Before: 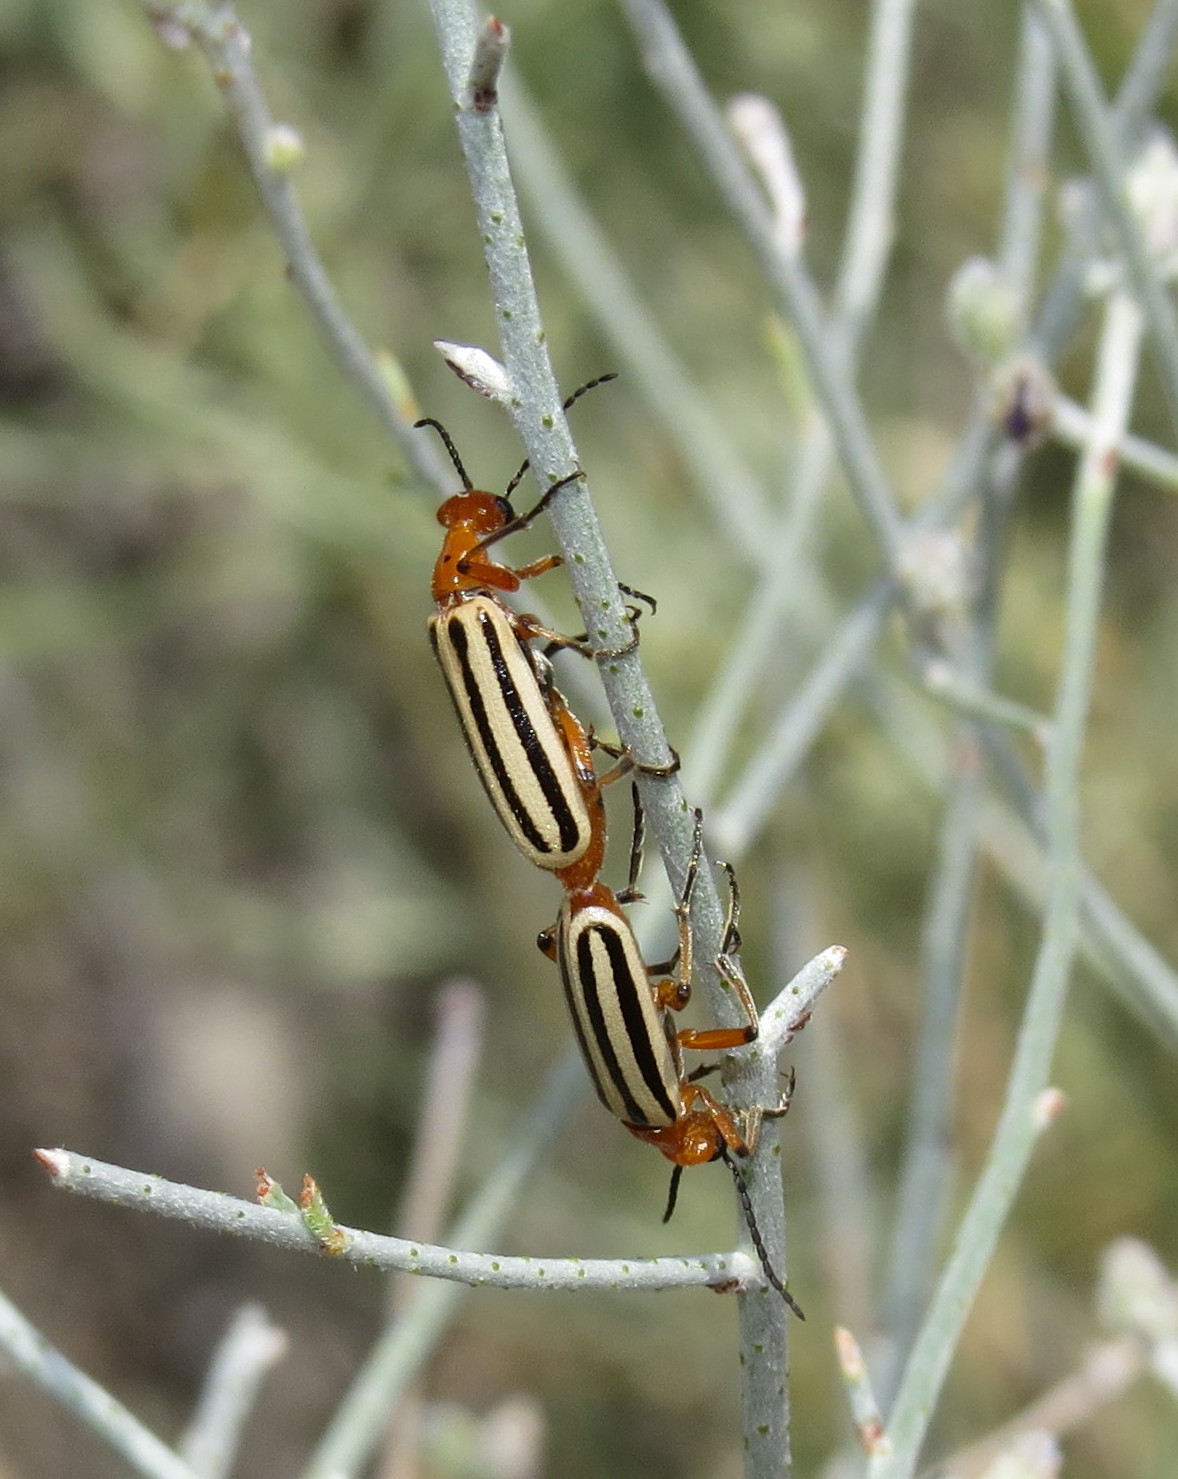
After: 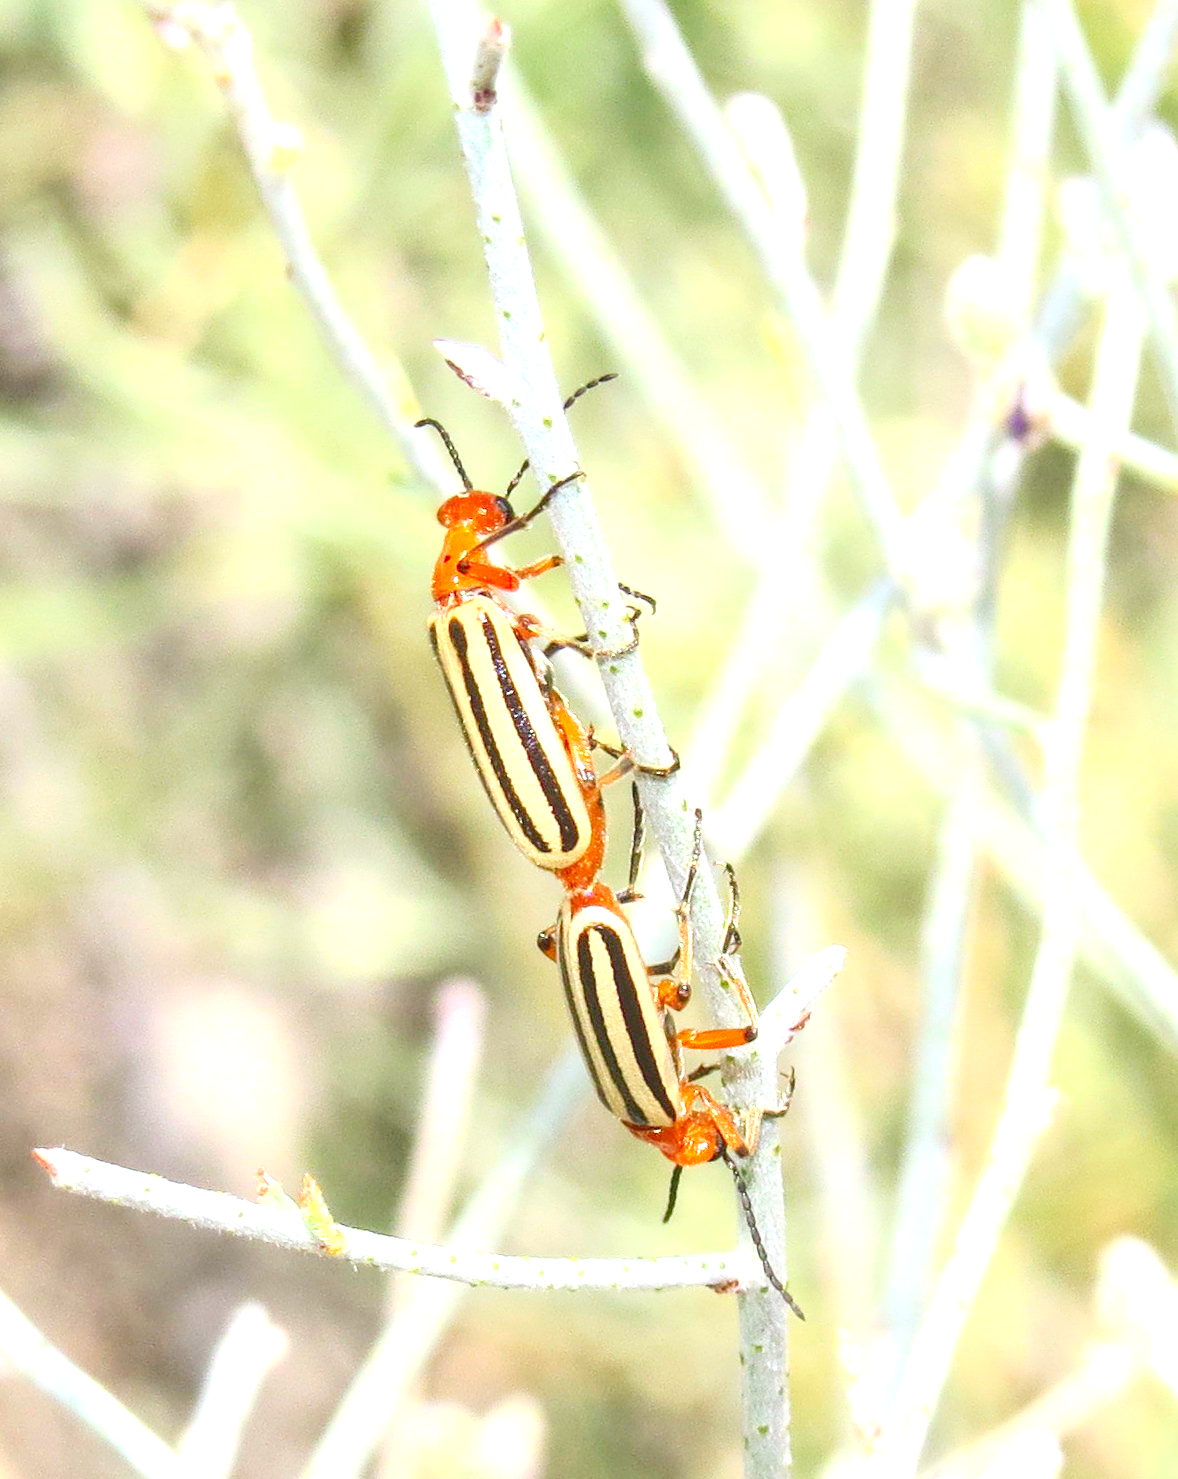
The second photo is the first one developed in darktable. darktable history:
local contrast: on, module defaults
contrast brightness saturation: contrast 0.204, brightness 0.162, saturation 0.22
exposure: black level correction 0, exposure 1.2 EV, compensate exposure bias true, compensate highlight preservation false
levels: levels [0, 0.397, 0.955]
color correction: highlights a* 2.94, highlights b* -1.59, shadows a* -0.087, shadows b* 2, saturation 0.98
